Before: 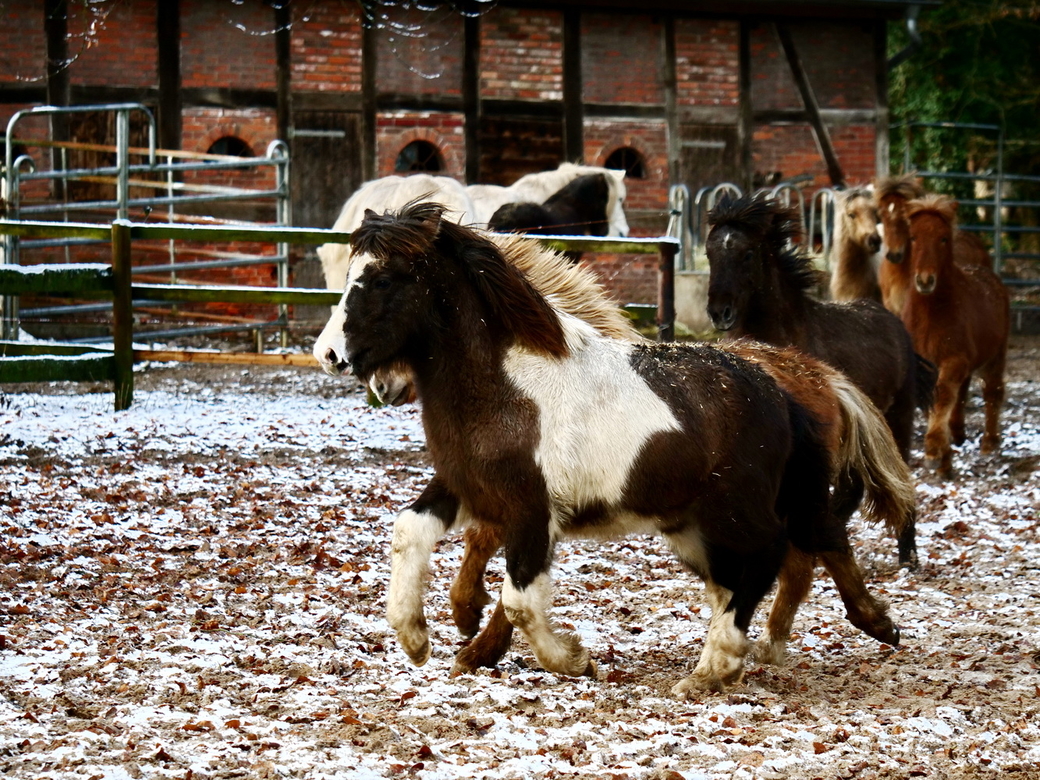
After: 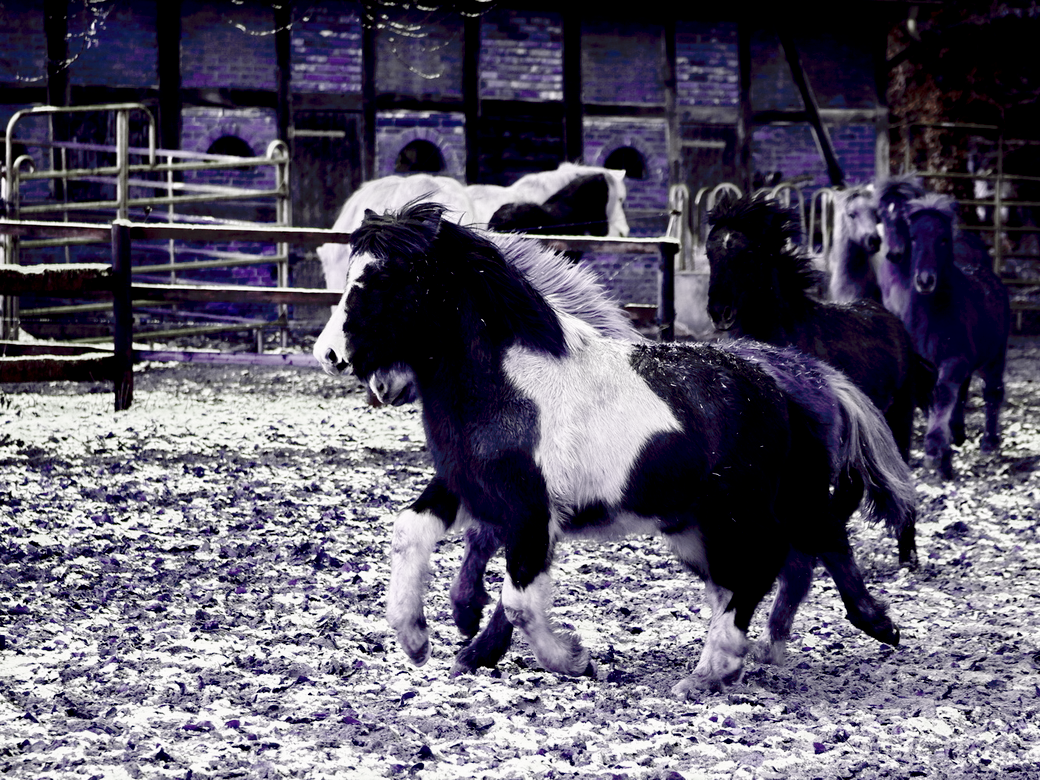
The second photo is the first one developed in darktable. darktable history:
tone curve: curves: ch0 [(0, 0) (0.003, 0.004) (0.011, 0.005) (0.025, 0.014) (0.044, 0.037) (0.069, 0.059) (0.1, 0.096) (0.136, 0.116) (0.177, 0.133) (0.224, 0.177) (0.277, 0.255) (0.335, 0.319) (0.399, 0.385) (0.468, 0.457) (0.543, 0.545) (0.623, 0.621) (0.709, 0.705) (0.801, 0.801) (0.898, 0.901) (1, 1)], preserve colors none
color look up table: target L [93.03, 92.57, 92.48, 79.72, 60.66, 62.6, 52.45, 64.97, 52, 60.18, 49.66, 14.53, 26.92, 200.8, 85.37, 78.08, 67.01, 77.44, 61.49, 71.3, 56.89, 33.81, 46.95, 40.05, 46.4, 15.6, 29.7, 19.07, 6.698, 84.46, 78.53, 65.77, 60.37, 66.9, 52.12, 51.25, 47.43, 29.85, 40.93, 40.02, 30.03, 15.47, 16.99, 8.463, 81.37, 86.47, 75.02, 66.91, 51.06], target a [3.635, -0.519, 11.43, -0.002, 19.46, 3.458, 16.21, 9.366, 7.049, -1.023, 2.981, 29.17, 0.192, 0, 8.913, 2.796, 19.26, 10.12, 14.79, 0.946, 8.677, 29.81, 5.738, 17.59, 7.336, 35.76, 7.758, 21, 13.56, -5.484, -2.75, -7.747, -2.242, -7.299, -2.417, -15.23, -9.963, -14.08, -6.481, -1.935, -11.31, -17.48, -29.32, -12.16, -4.482, -7.752, -0.811, -6.752, -5.298], target b [-1.516, 4.126, -7.714, 9.962, -4.32, 18.12, 9.249, -4.239, 4.692, 18.52, -0.569, 8.242, 20.57, -0.001, -8.147, -5.774, -28.95, -11.33, -26.7, -19.35, -32.37, -48.31, -16.6, -51.68, -6.067, -48.52, -11.54, -30.07, -30.85, 3.989, -0.891, 0.734, -3.559, -2.69, -16.78, 27.25, 5.041, 5.661, -0.71, 0.032, 10.94, -7.646, 23.04, 7.326, 19.92, 18.13, 4.817, 12.45, 18.12], num patches 49
